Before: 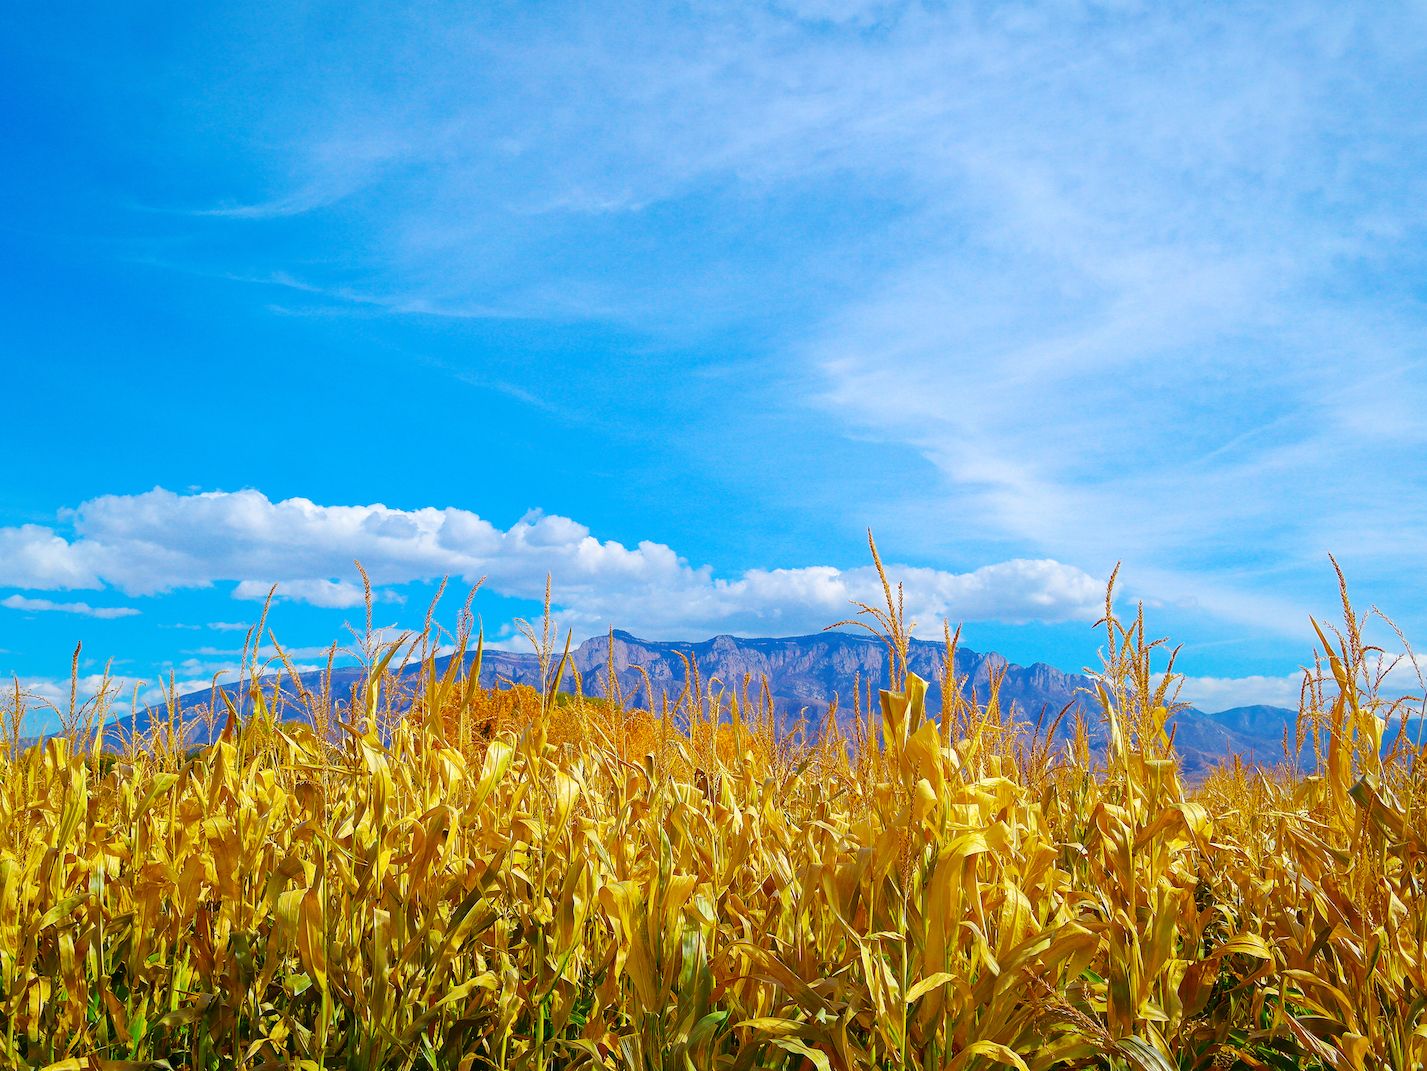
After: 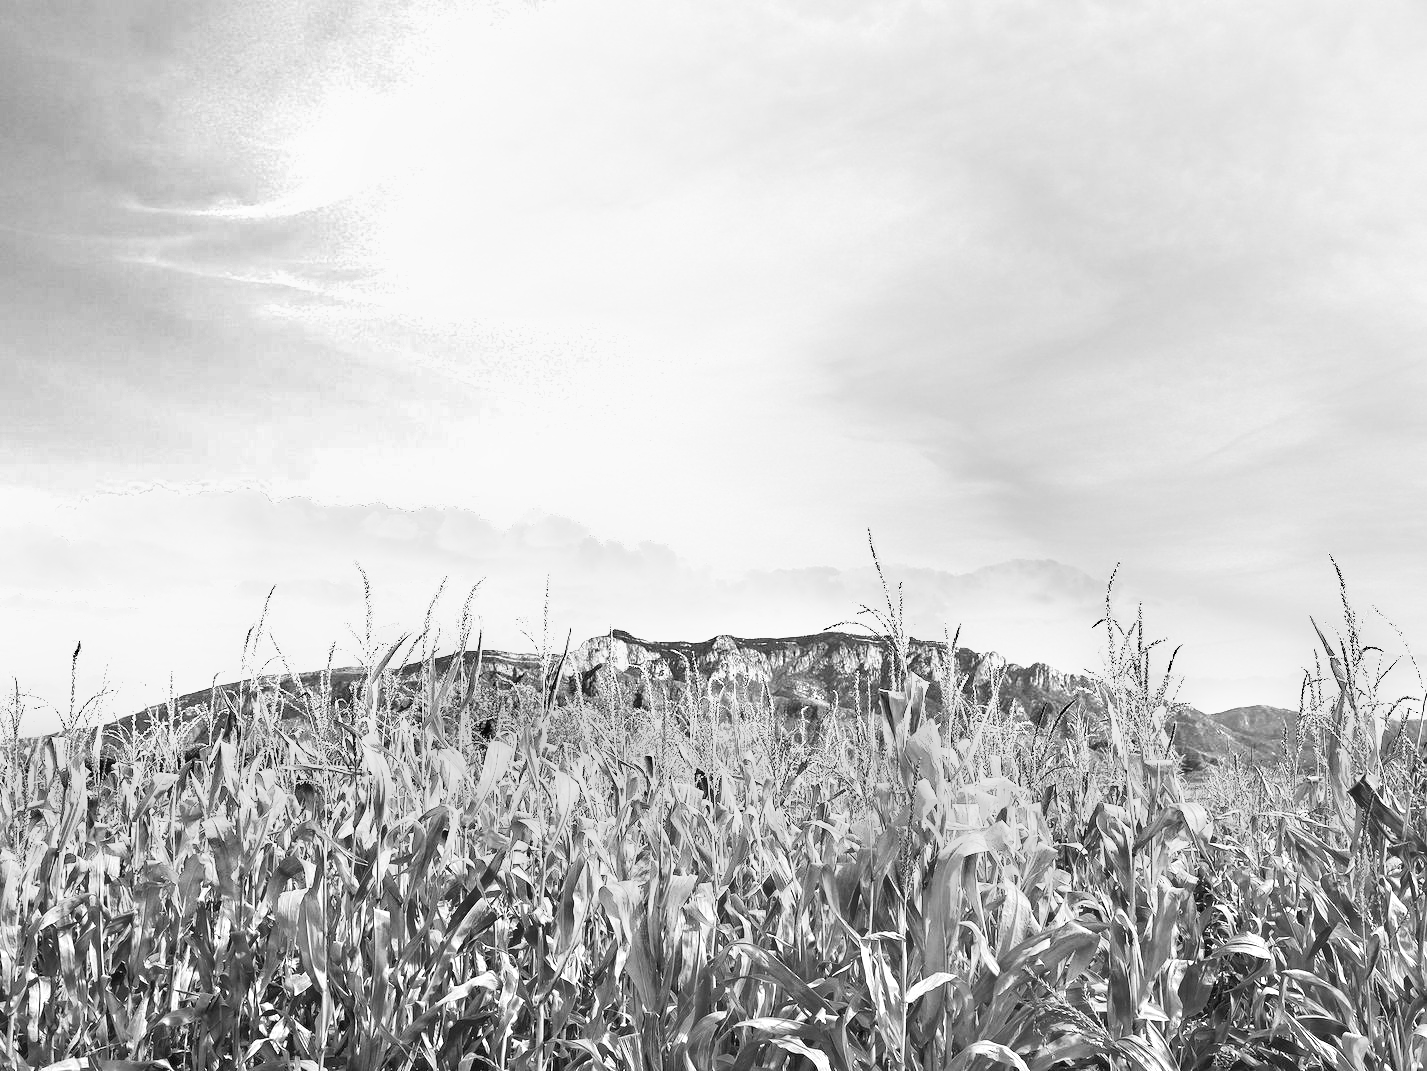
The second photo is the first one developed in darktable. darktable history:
exposure: black level correction 0, exposure 1.625 EV, compensate exposure bias true, compensate highlight preservation false
monochrome: a 14.95, b -89.96
shadows and highlights: soften with gaussian
color balance rgb: perceptual saturation grading › global saturation 20%, global vibrance 20%
